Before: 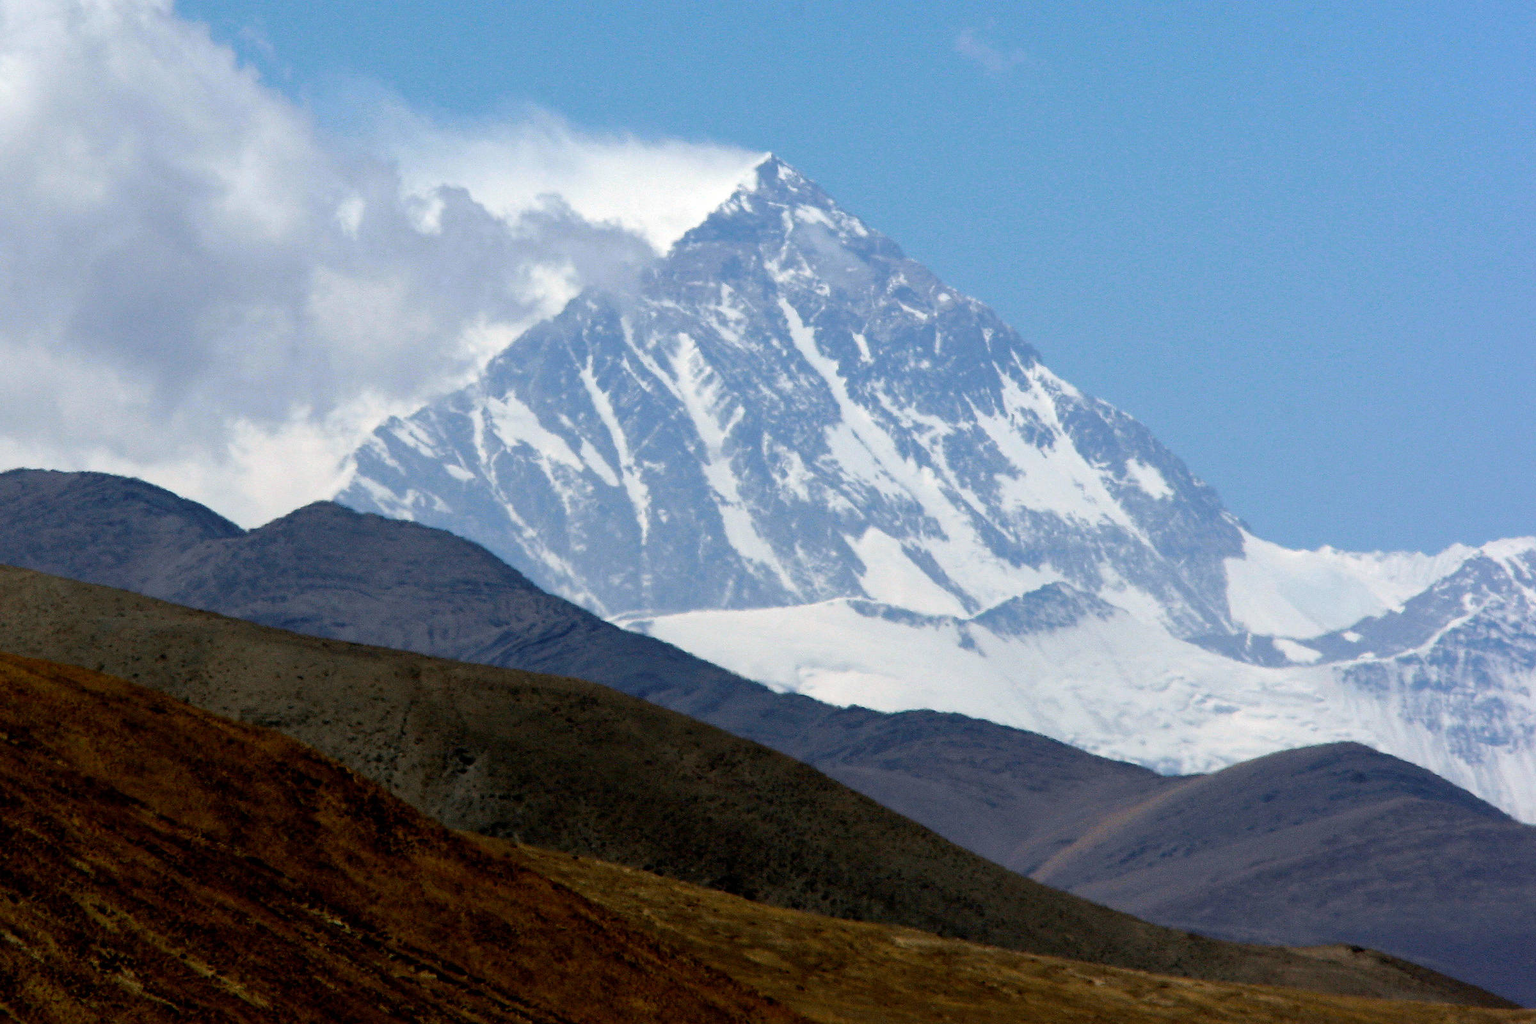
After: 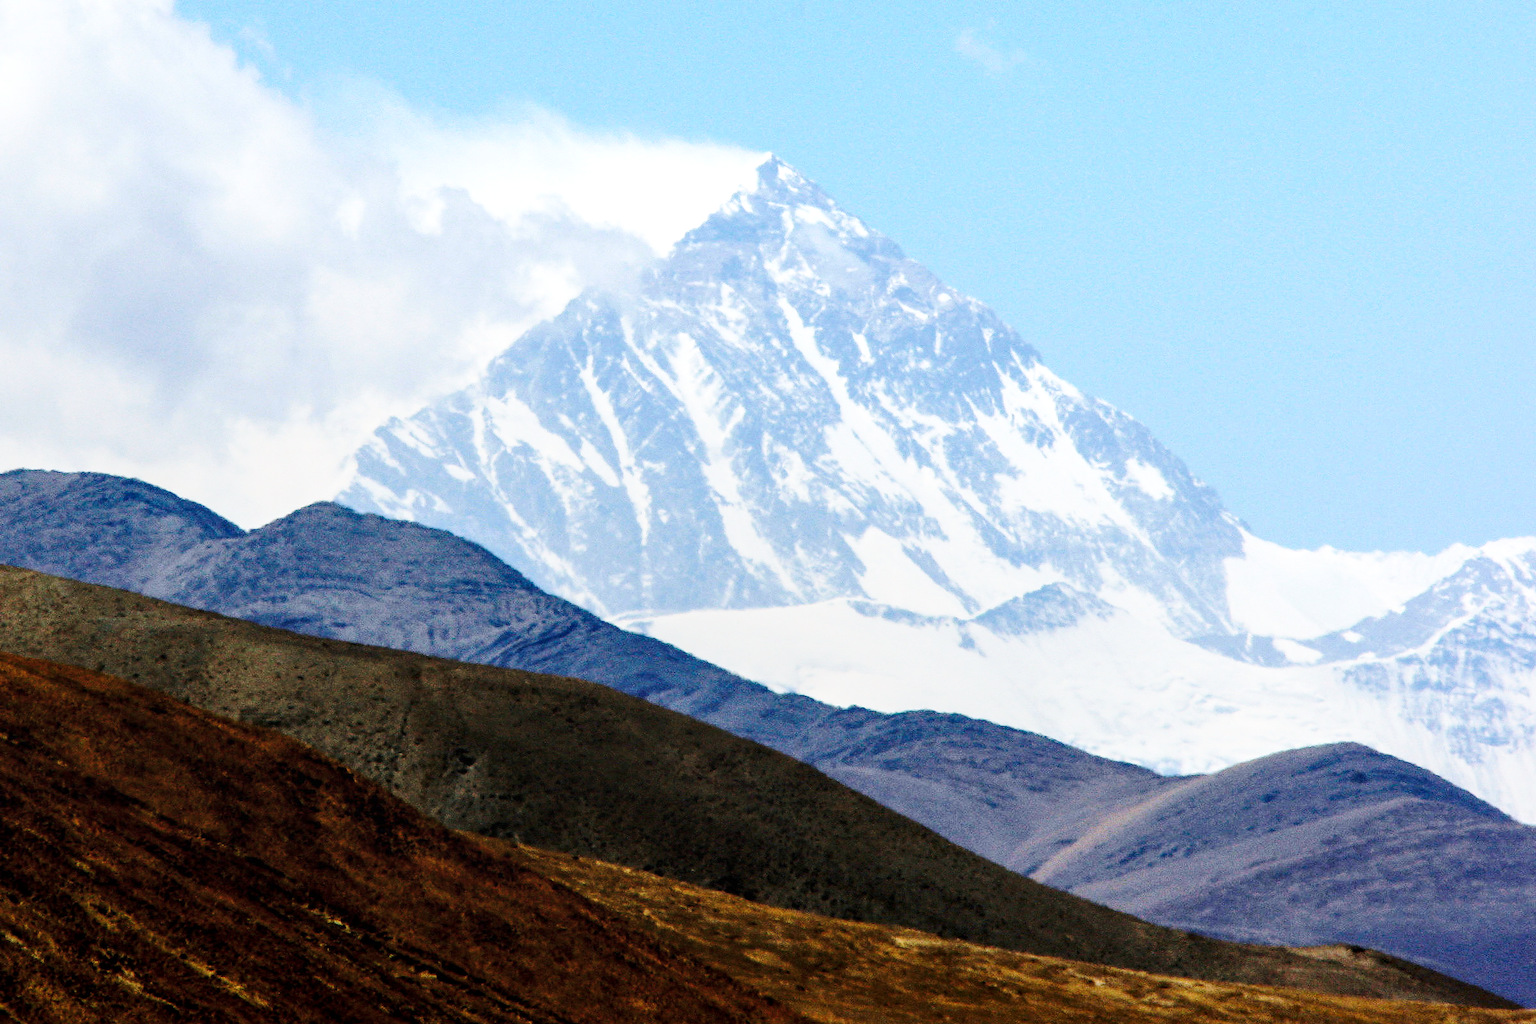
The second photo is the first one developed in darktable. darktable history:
contrast brightness saturation: contrast 0.15, brightness 0.05
local contrast: on, module defaults
base curve: curves: ch0 [(0, 0) (0.032, 0.037) (0.105, 0.228) (0.435, 0.76) (0.856, 0.983) (1, 1)], preserve colors none
